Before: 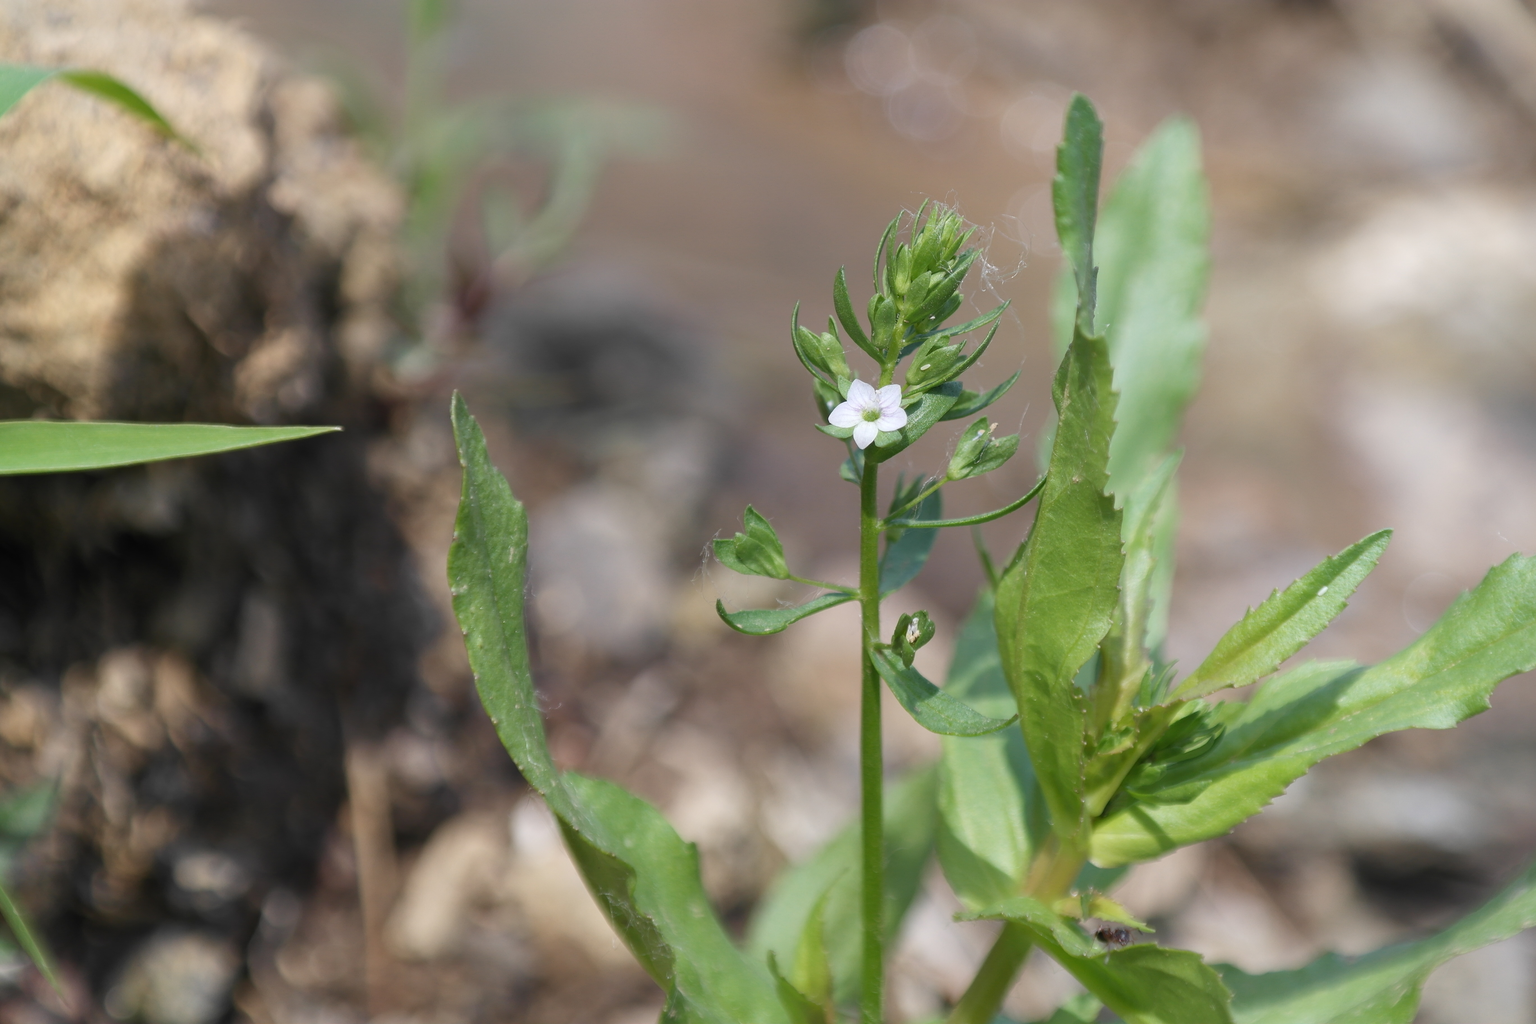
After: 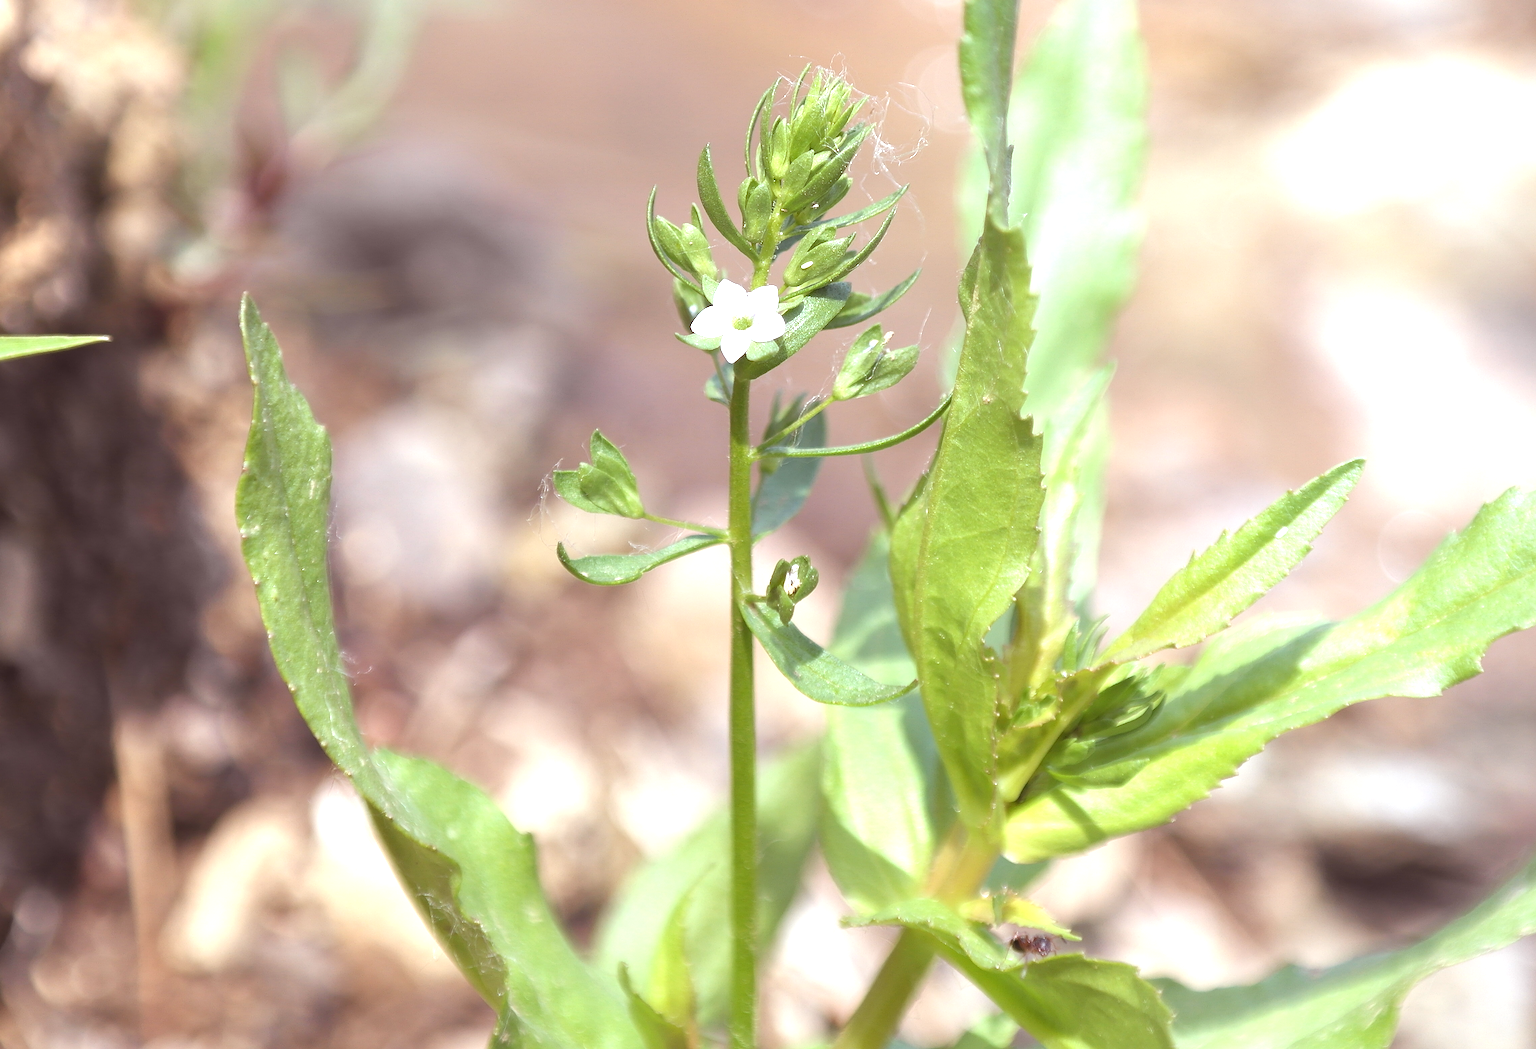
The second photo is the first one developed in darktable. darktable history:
crop: left 16.315%, top 14.246%
sharpen: on, module defaults
rgb levels: mode RGB, independent channels, levels [[0, 0.474, 1], [0, 0.5, 1], [0, 0.5, 1]]
exposure: black level correction 0, exposure 1.2 EV, compensate highlight preservation false
